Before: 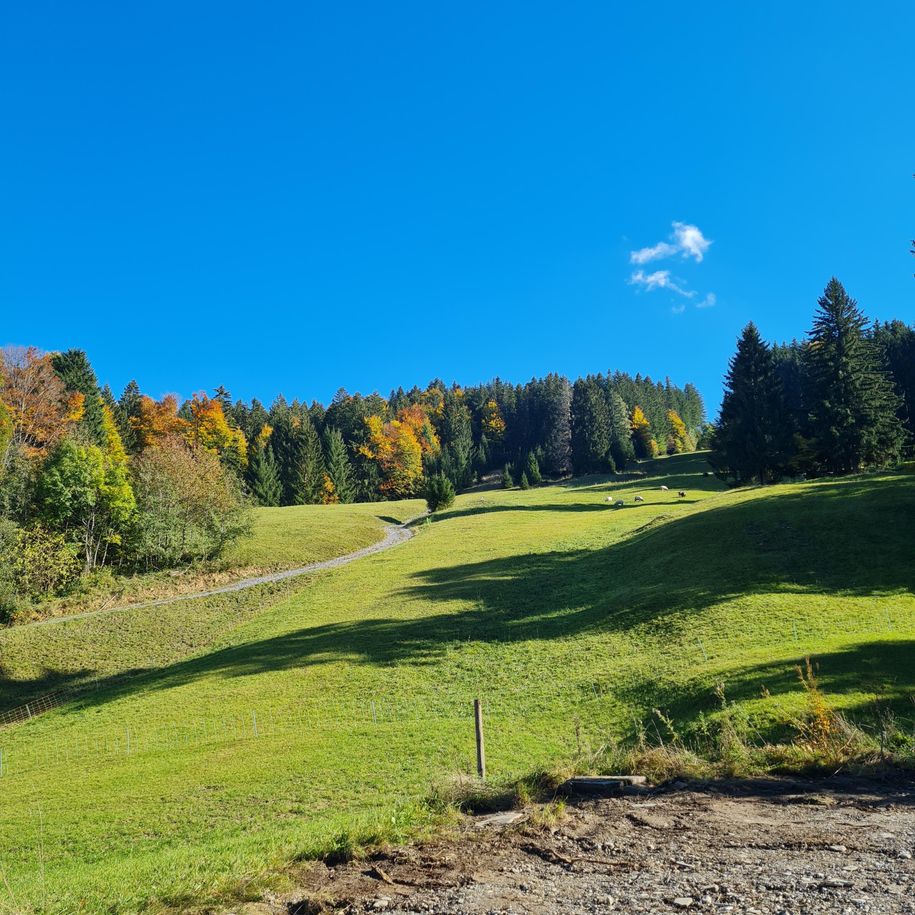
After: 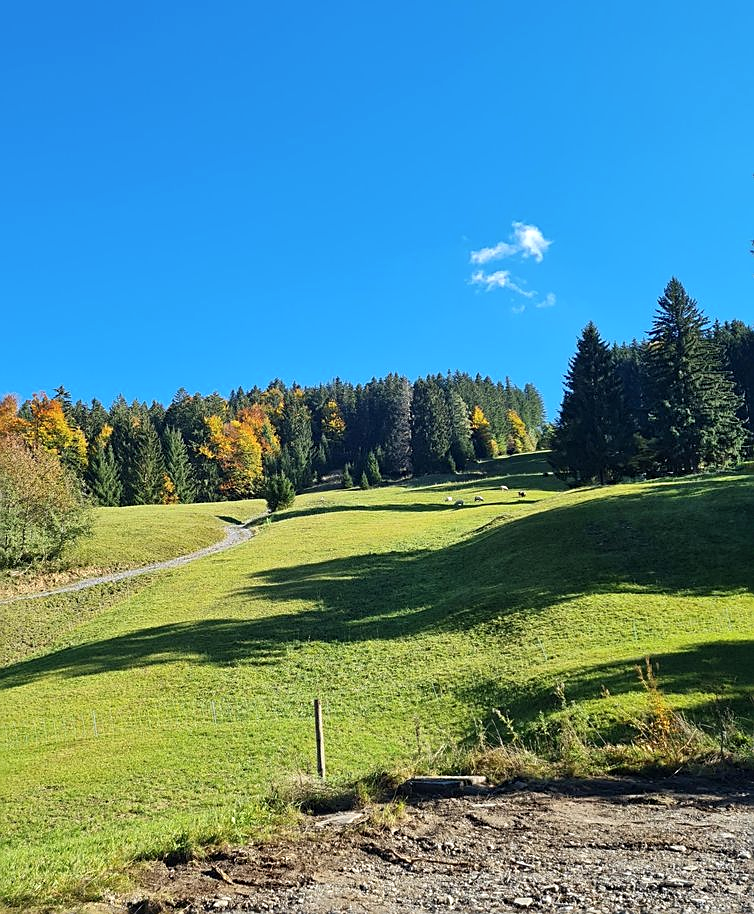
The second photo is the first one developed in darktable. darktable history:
sharpen: on, module defaults
shadows and highlights: radius 44.78, white point adjustment 6.64, compress 79.65%, highlights color adjustment 78.42%, soften with gaussian
crop: left 17.582%, bottom 0.031%
